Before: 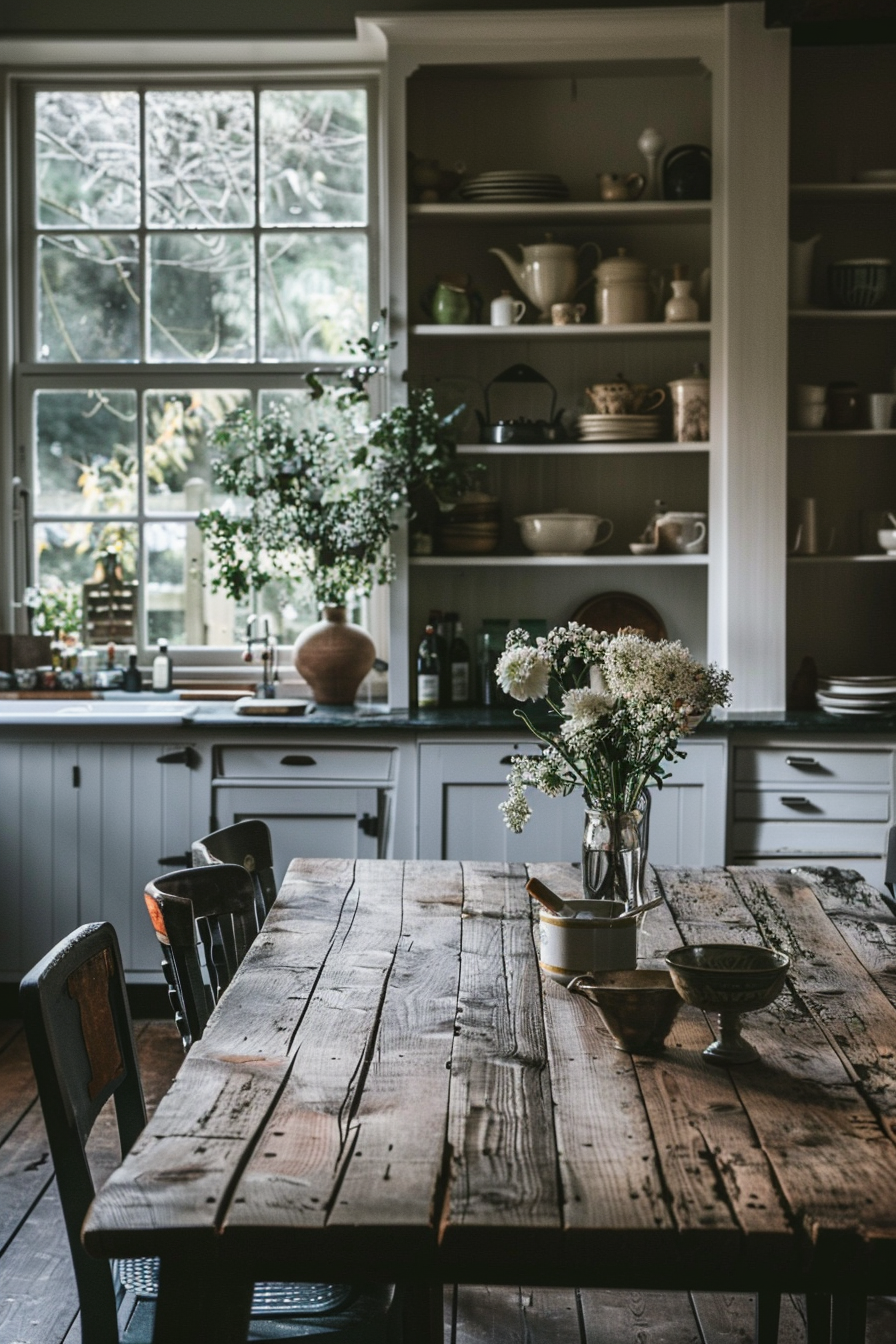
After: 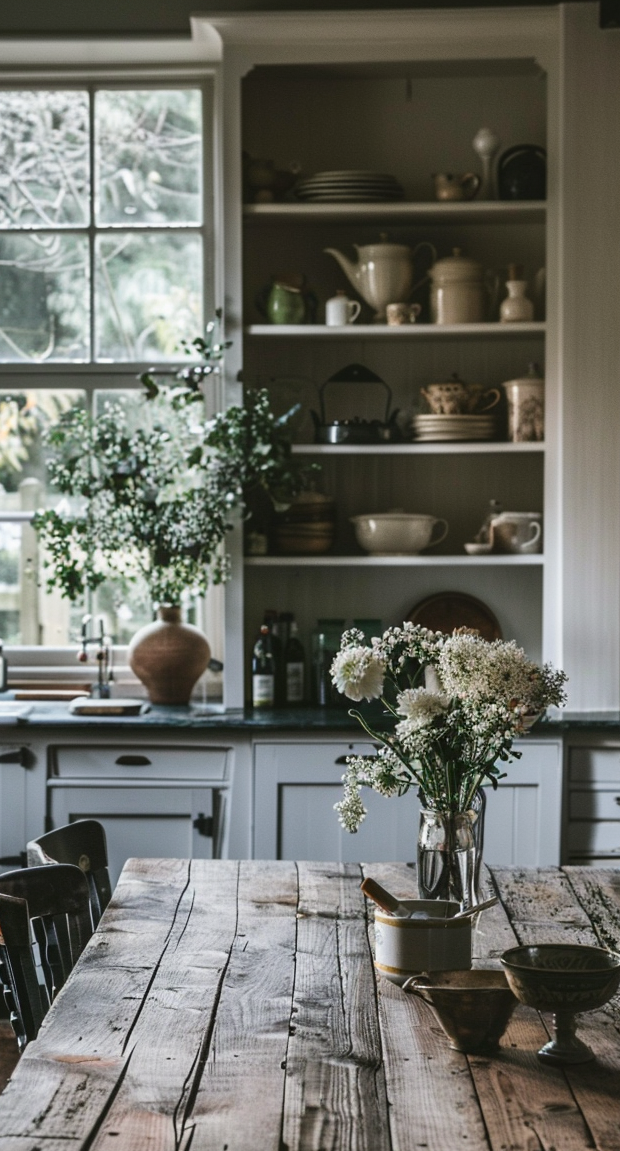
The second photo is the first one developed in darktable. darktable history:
crop: left 18.492%, right 12.246%, bottom 14.339%
